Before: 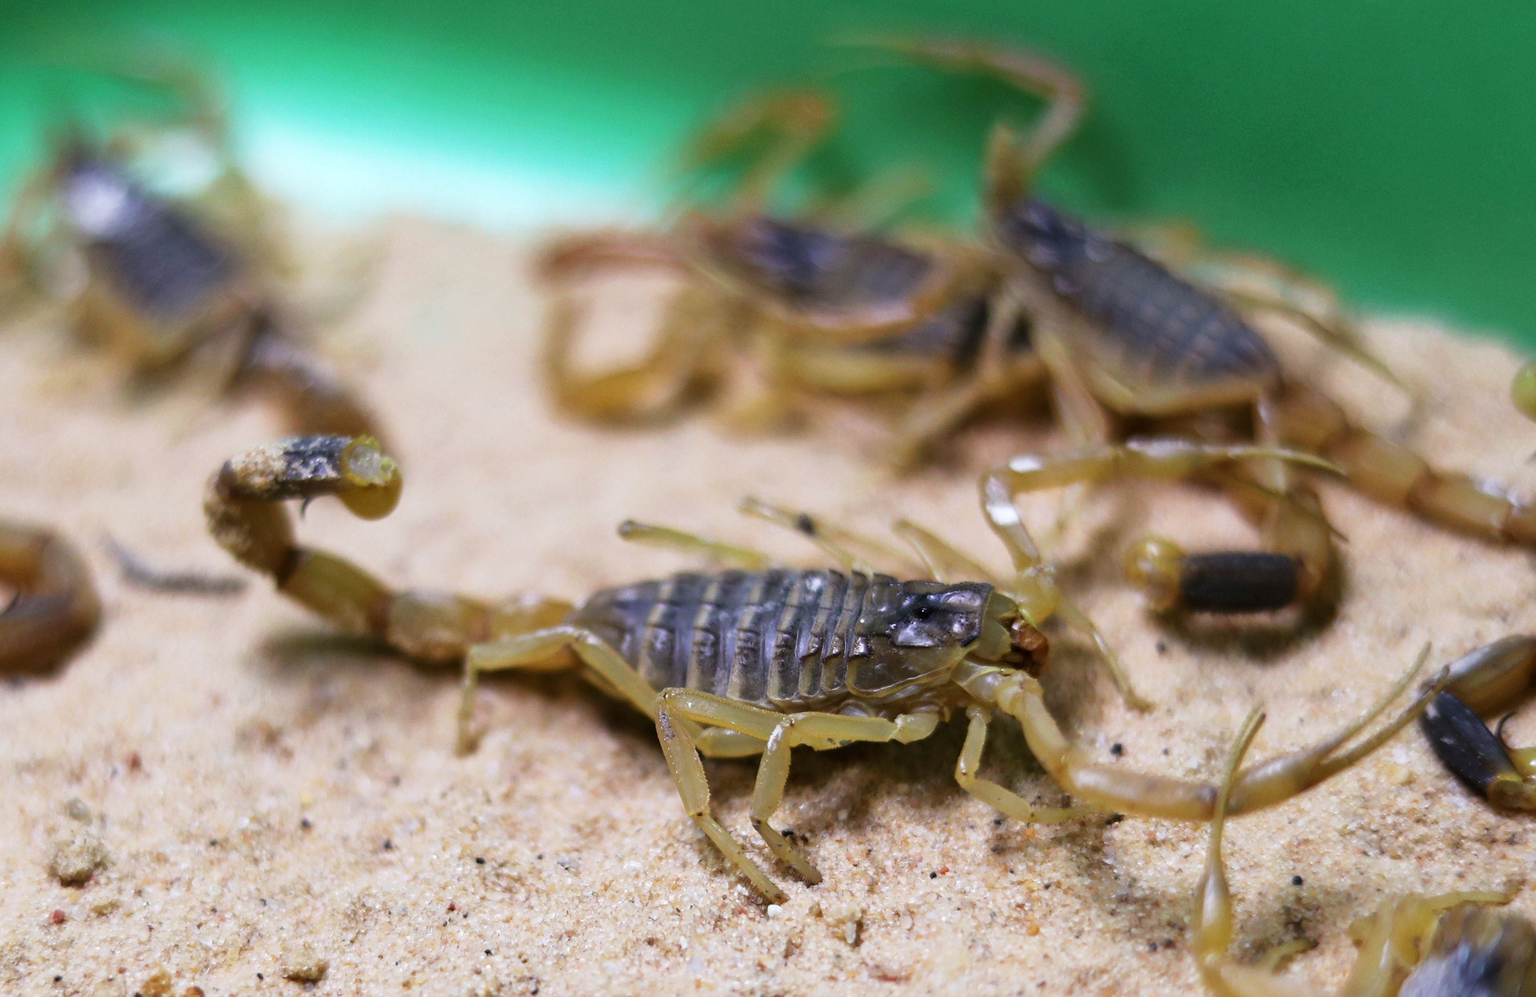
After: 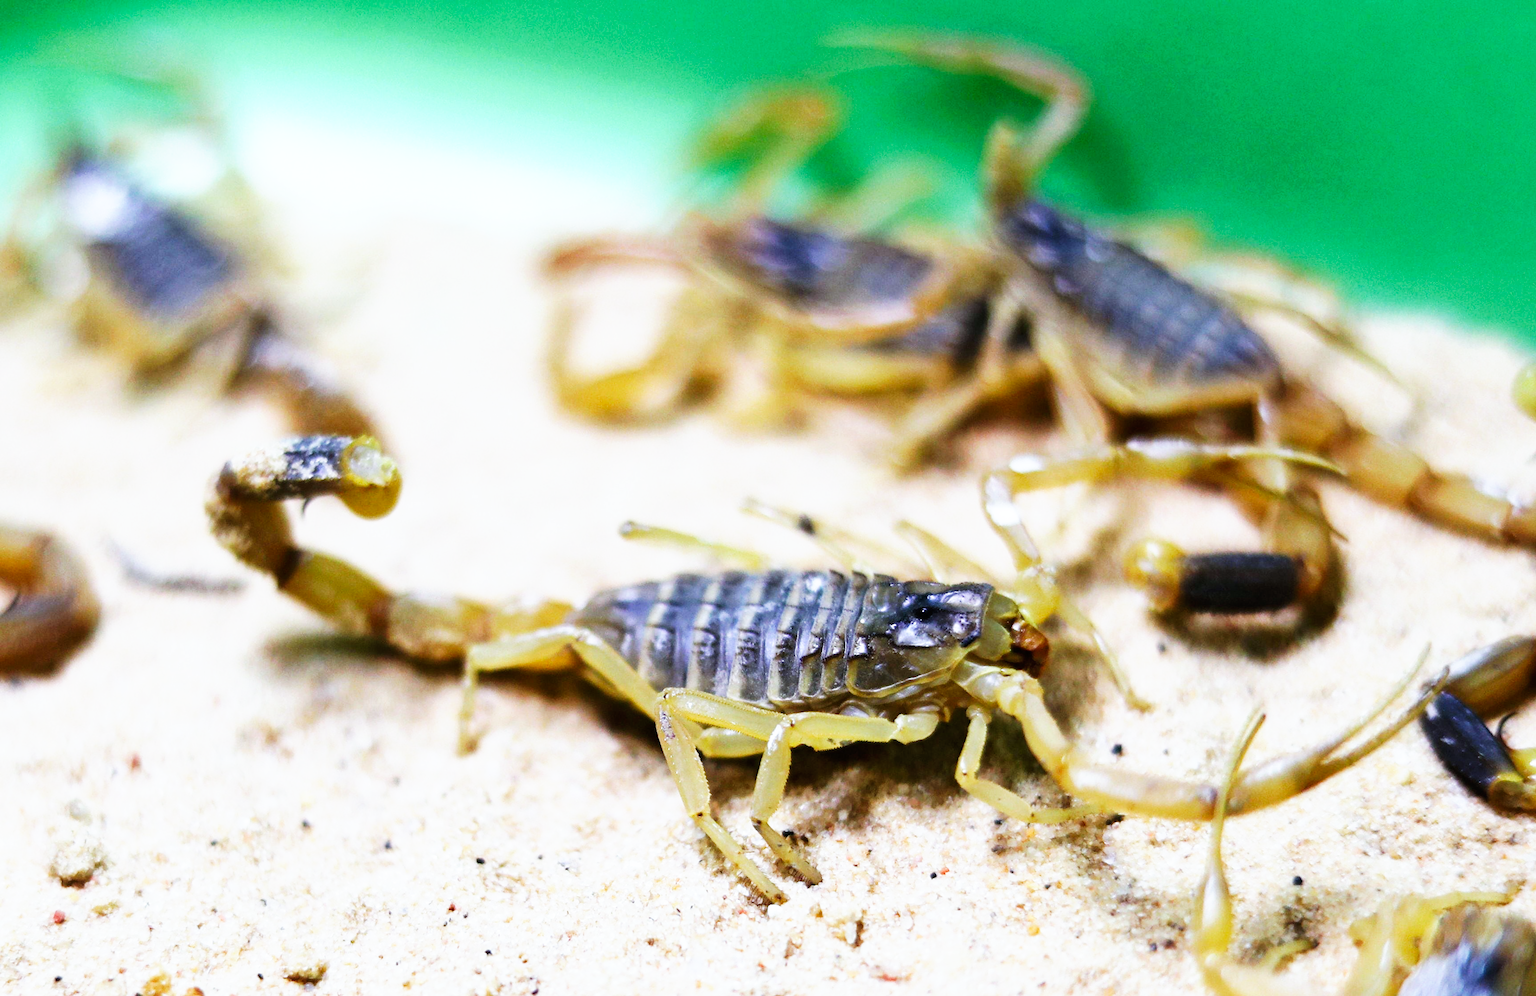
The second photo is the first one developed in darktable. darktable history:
base curve: curves: ch0 [(0, 0) (0.007, 0.004) (0.027, 0.03) (0.046, 0.07) (0.207, 0.54) (0.442, 0.872) (0.673, 0.972) (1, 1)], preserve colors none
white balance: red 0.925, blue 1.046
